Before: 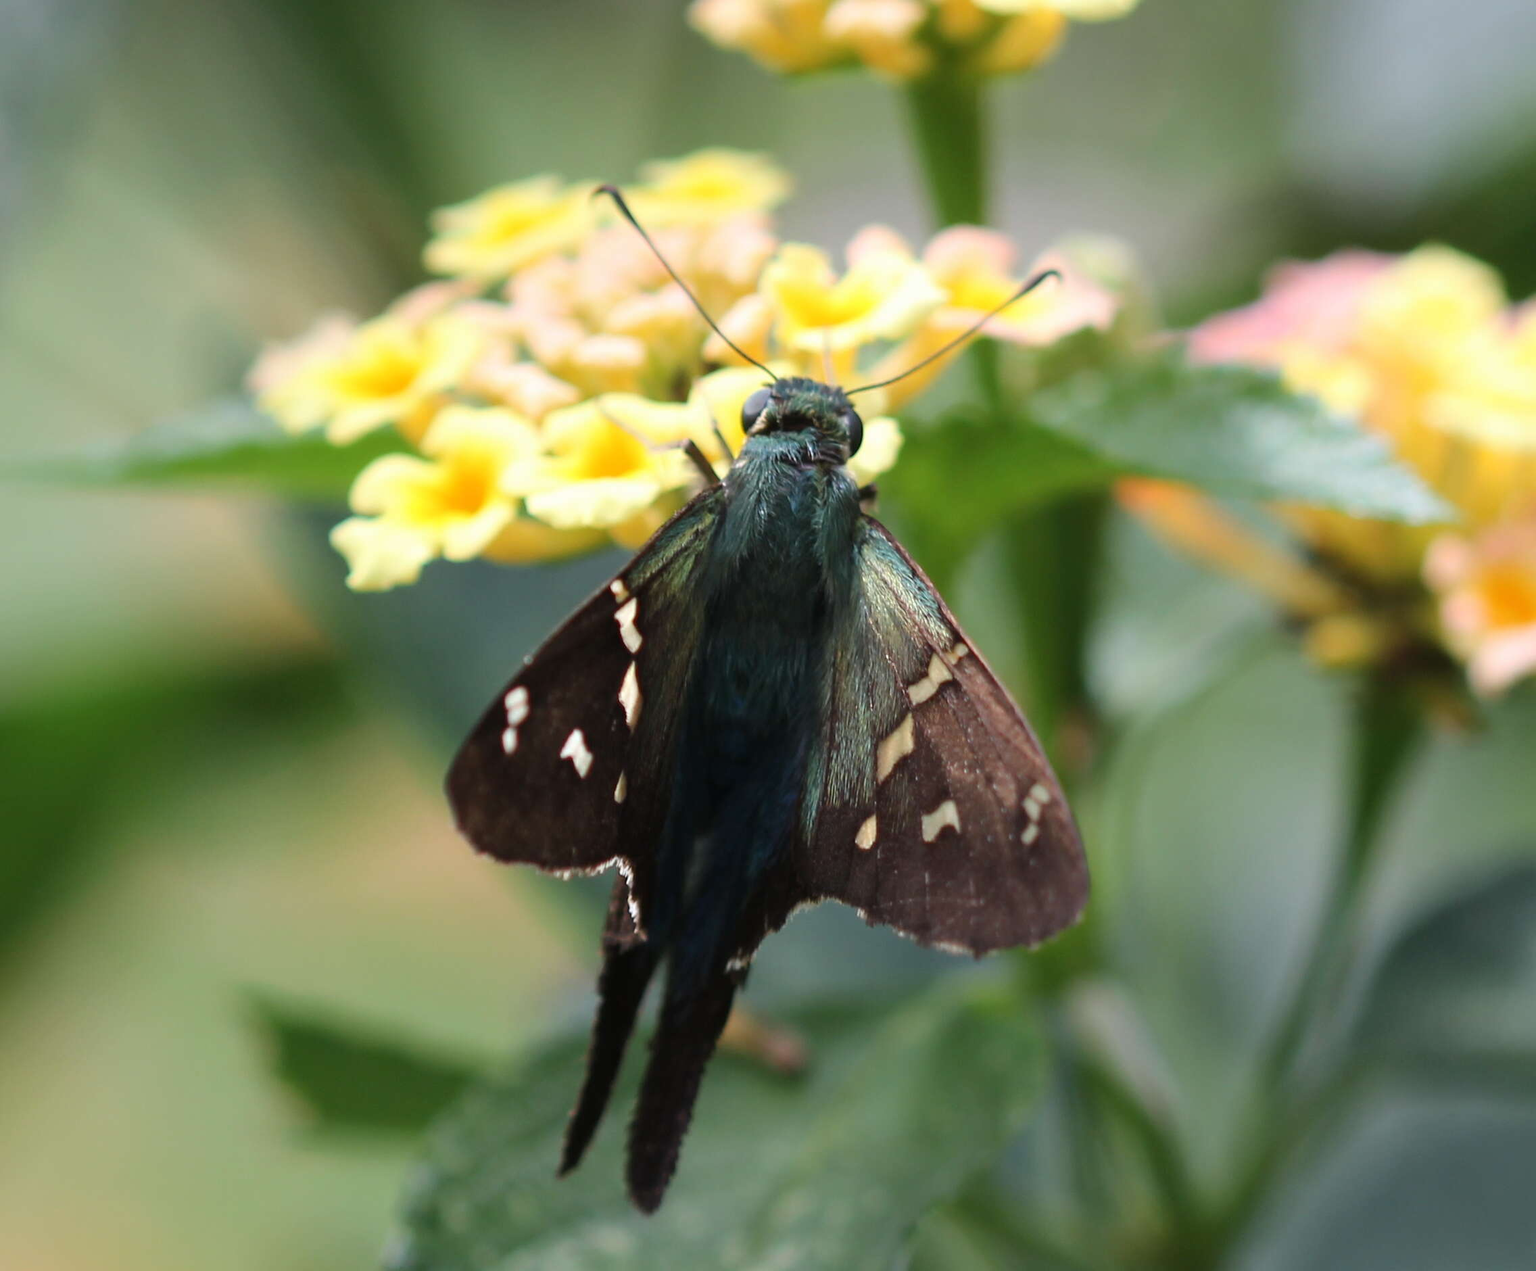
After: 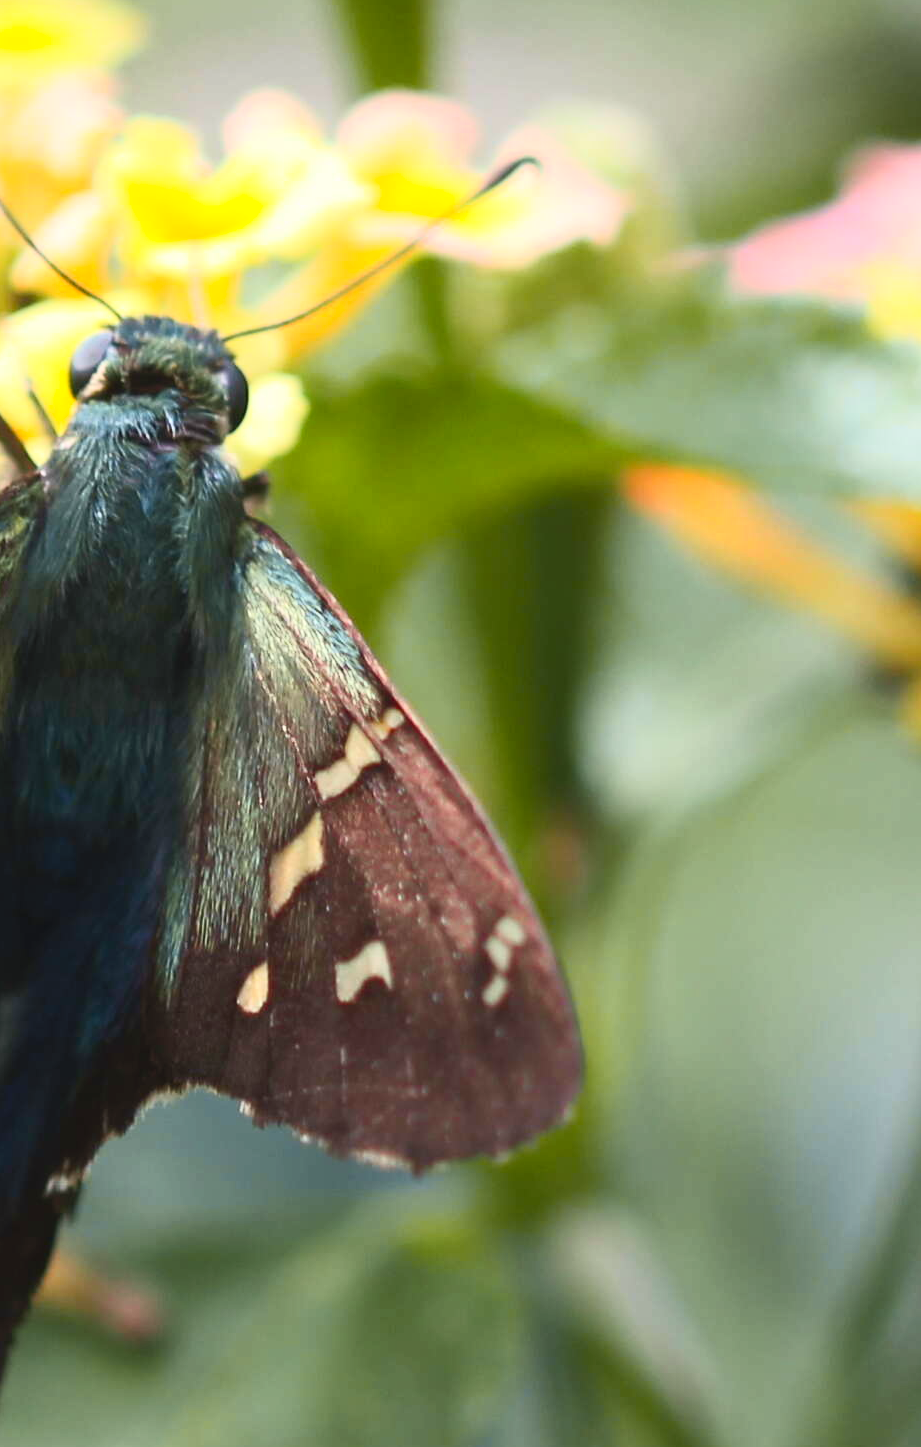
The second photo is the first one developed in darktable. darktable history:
tone curve: curves: ch0 [(0, 0.024) (0.119, 0.146) (0.474, 0.464) (0.718, 0.721) (0.817, 0.839) (1, 0.998)]; ch1 [(0, 0) (0.377, 0.416) (0.439, 0.451) (0.477, 0.477) (0.501, 0.504) (0.538, 0.544) (0.58, 0.602) (0.664, 0.676) (0.783, 0.804) (1, 1)]; ch2 [(0, 0) (0.38, 0.405) (0.463, 0.456) (0.498, 0.497) (0.524, 0.535) (0.578, 0.576) (0.648, 0.665) (1, 1)], color space Lab, independent channels, preserve colors none
contrast brightness saturation: contrast 0.2, brightness 0.164, saturation 0.228
crop: left 45.287%, top 12.929%, right 14.152%, bottom 10.083%
